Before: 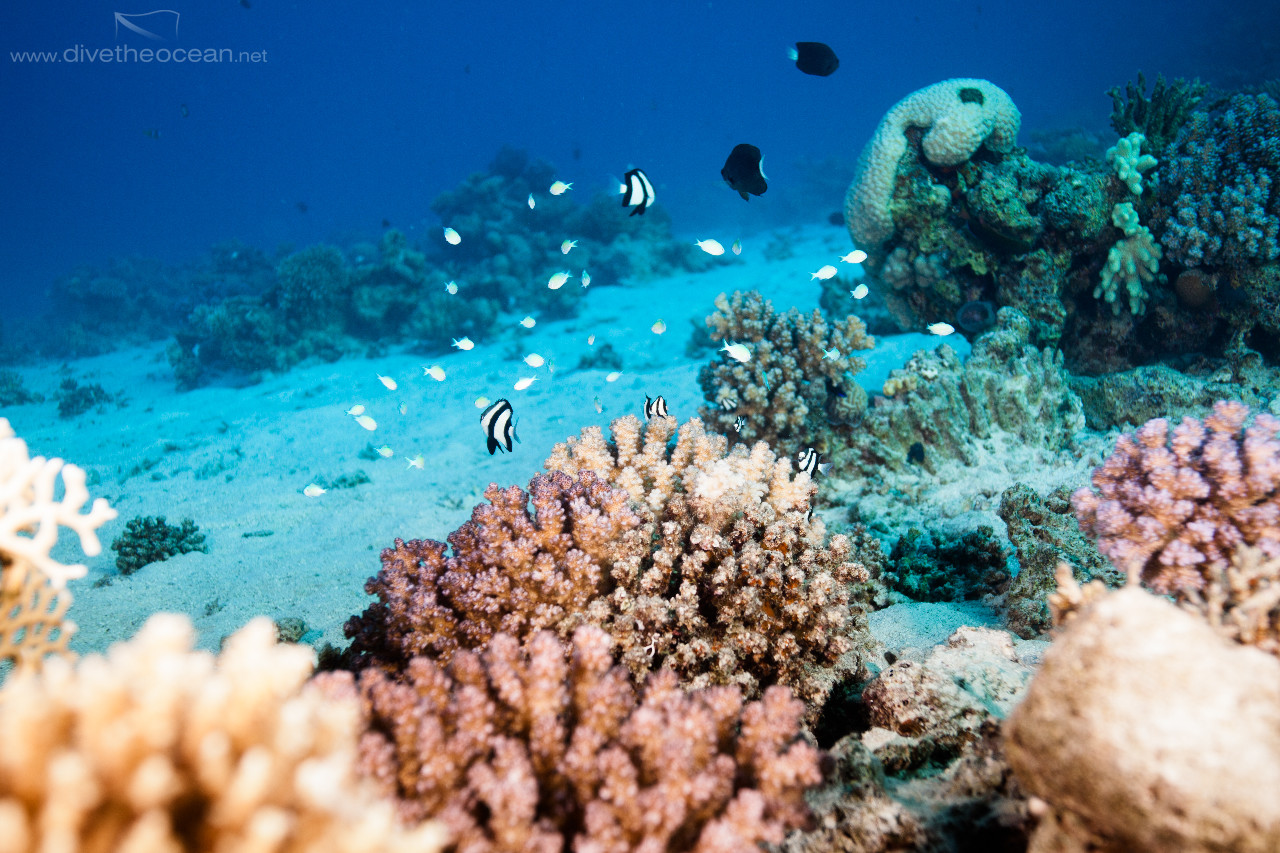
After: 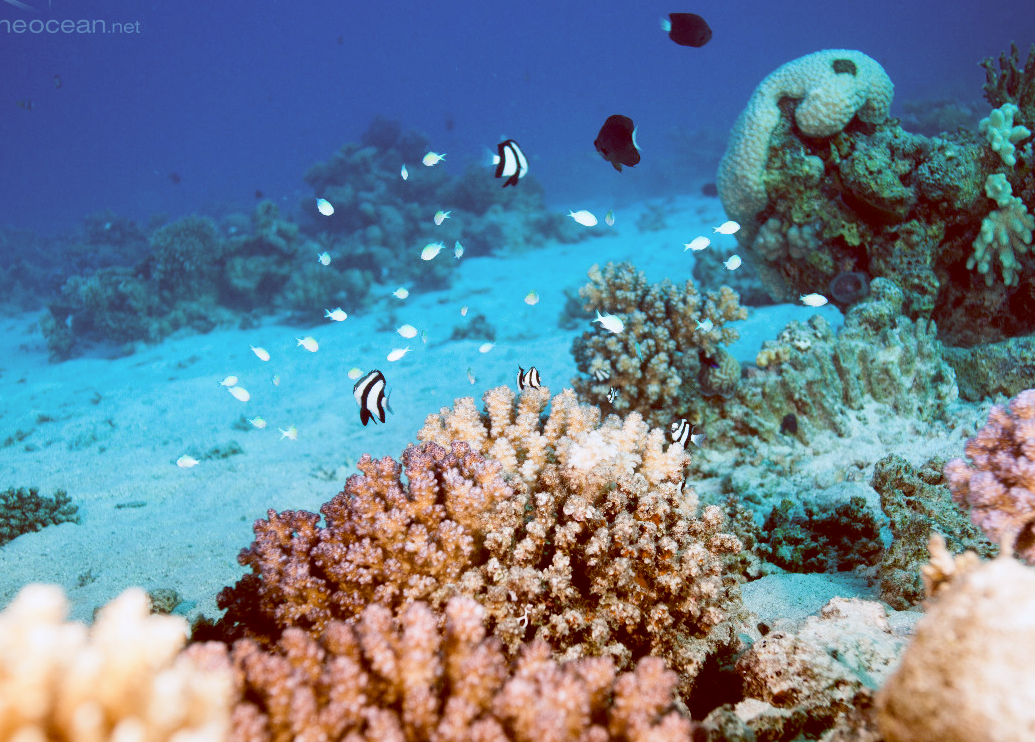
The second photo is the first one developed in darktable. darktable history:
crop: left 9.929%, top 3.475%, right 9.188%, bottom 9.529%
color balance: lift [1, 1.011, 0.999, 0.989], gamma [1.109, 1.045, 1.039, 0.955], gain [0.917, 0.936, 0.952, 1.064], contrast 2.32%, contrast fulcrum 19%, output saturation 101%
